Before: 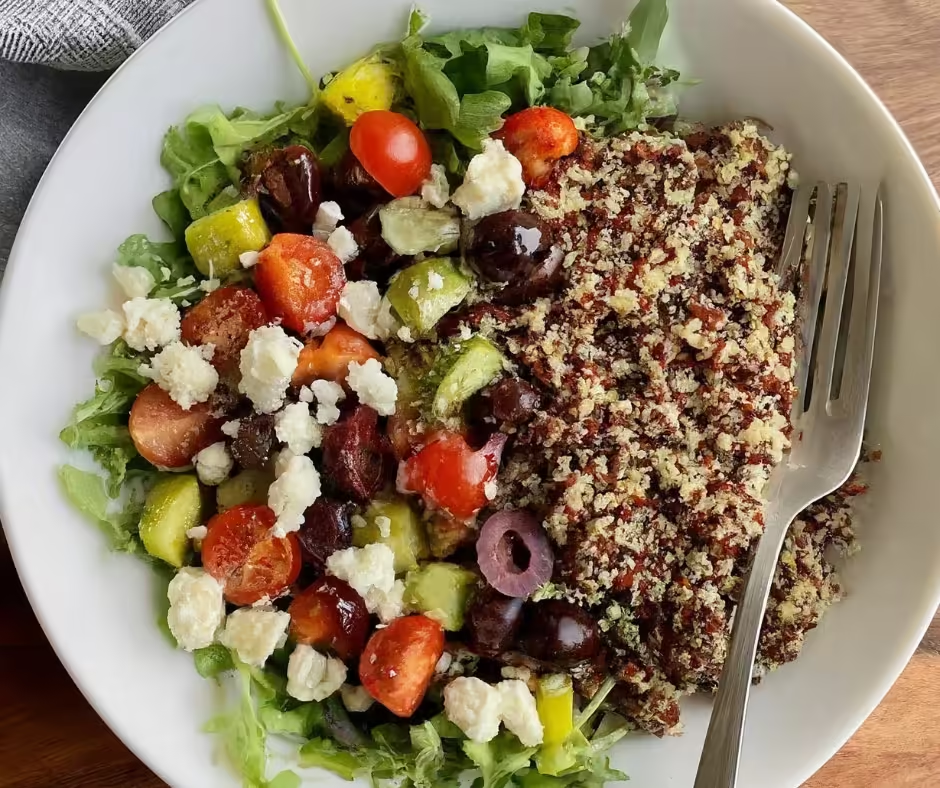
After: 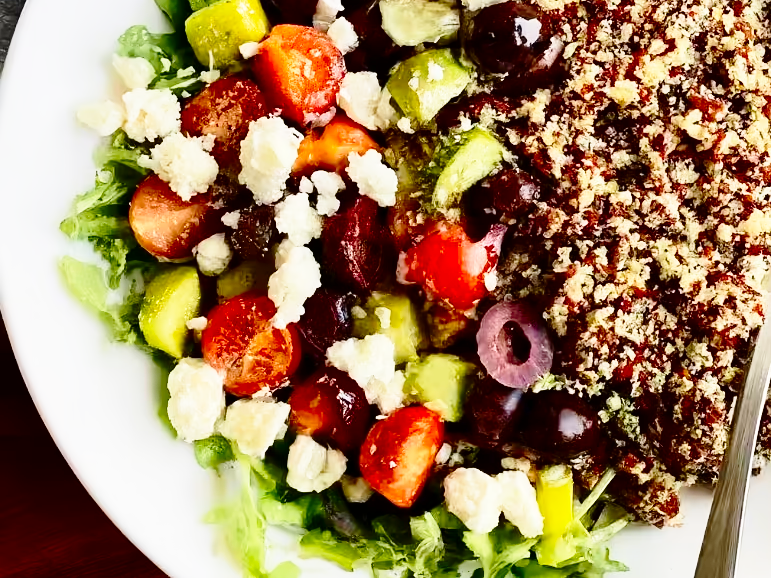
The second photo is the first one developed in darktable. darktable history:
base curve: curves: ch0 [(0, 0) (0.028, 0.03) (0.121, 0.232) (0.46, 0.748) (0.859, 0.968) (1, 1)], preserve colors none
crop: top 26.531%, right 17.959%
white balance: red 1, blue 1
contrast brightness saturation: contrast 0.21, brightness -0.11, saturation 0.21
